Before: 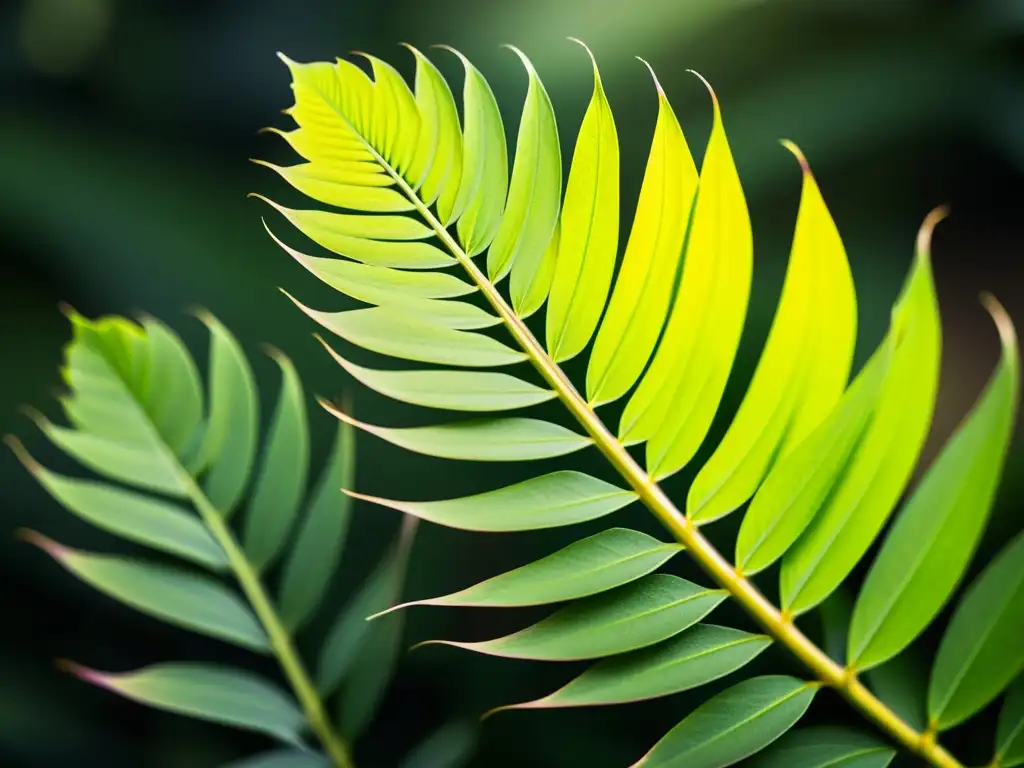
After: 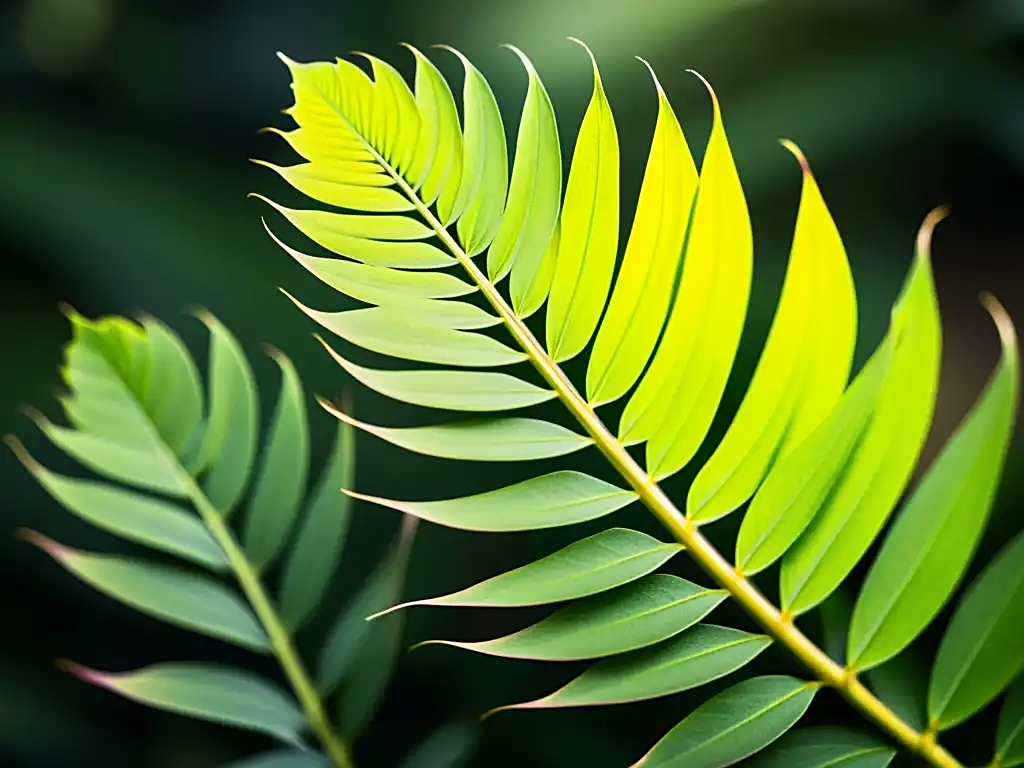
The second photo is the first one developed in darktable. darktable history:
sharpen: on, module defaults
contrast brightness saturation: contrast 0.103, brightness 0.016, saturation 0.018
